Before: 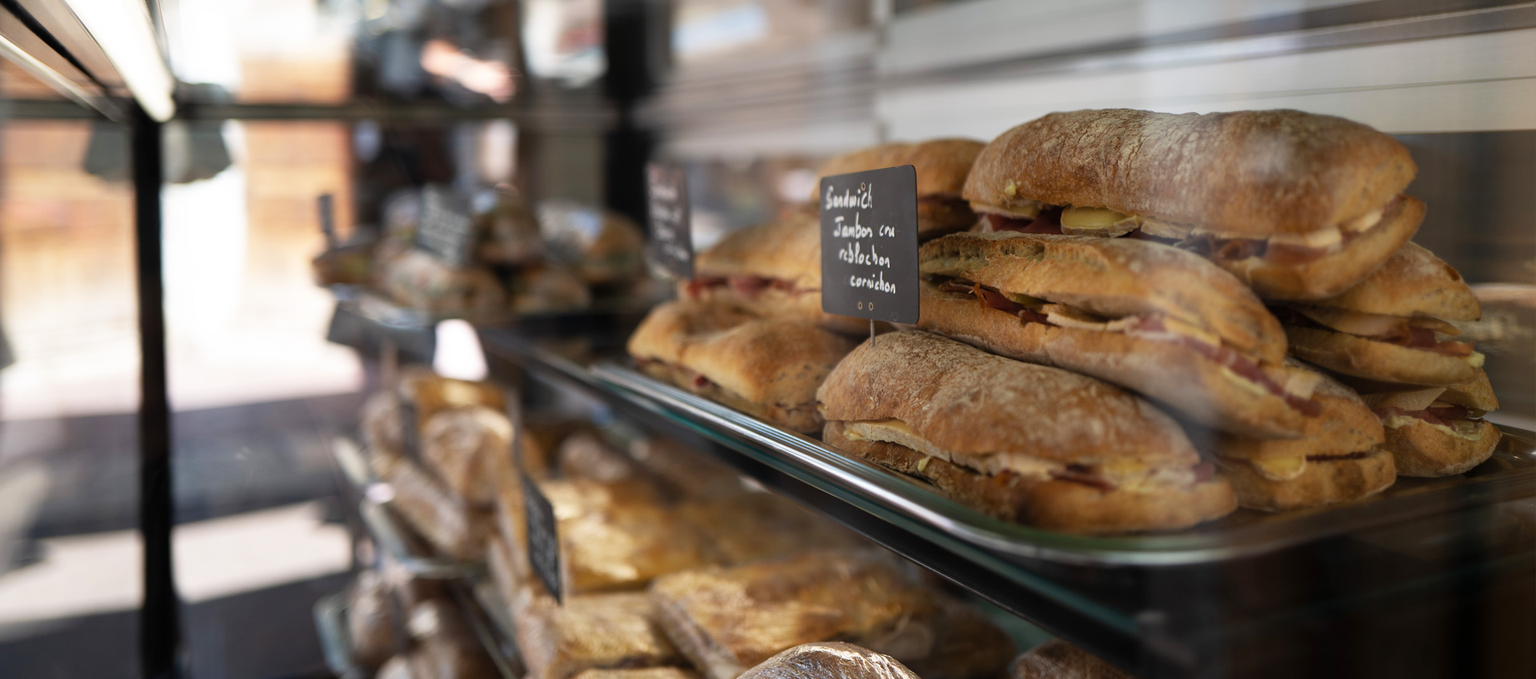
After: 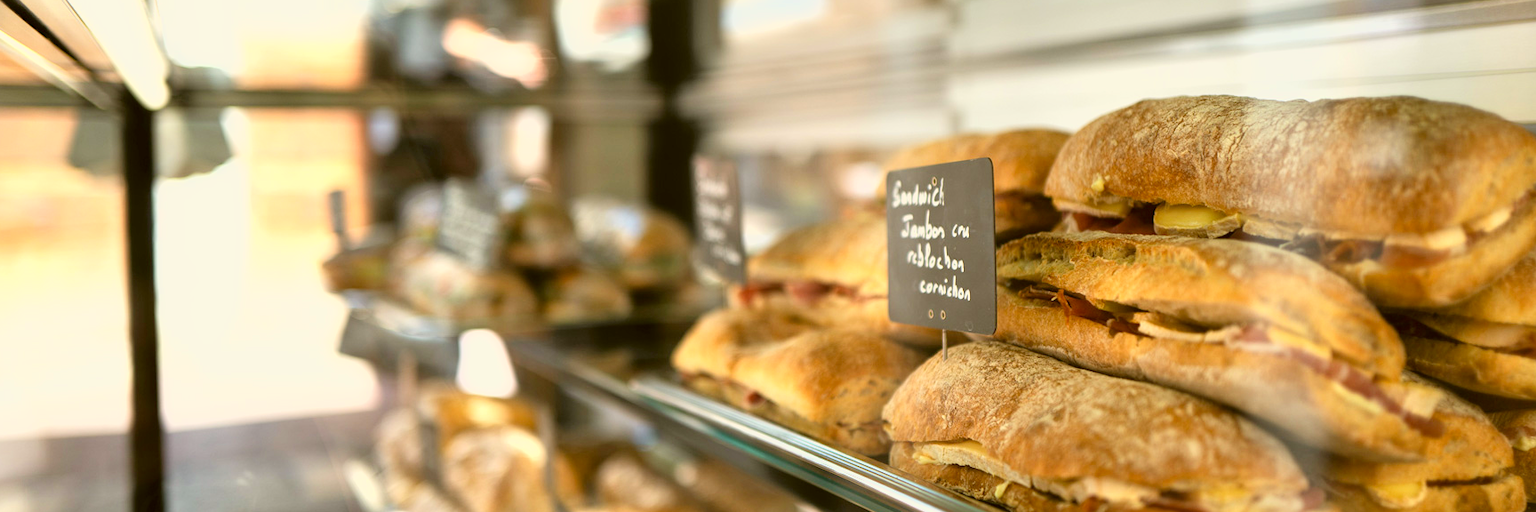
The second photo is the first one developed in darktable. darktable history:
contrast brightness saturation: contrast 0.03, brightness -0.04
color correction: highlights a* -1.43, highlights b* 10.12, shadows a* 0.395, shadows b* 19.35
exposure: exposure 0 EV, compensate highlight preservation false
crop: left 1.509%, top 3.452%, right 7.696%, bottom 28.452%
tone equalizer: -8 EV 1 EV, -7 EV 1 EV, -6 EV 1 EV, -5 EV 1 EV, -4 EV 1 EV, -3 EV 0.75 EV, -2 EV 0.5 EV, -1 EV 0.25 EV
tone curve: curves: ch0 [(0, 0) (0.55, 0.716) (0.841, 0.969)]
